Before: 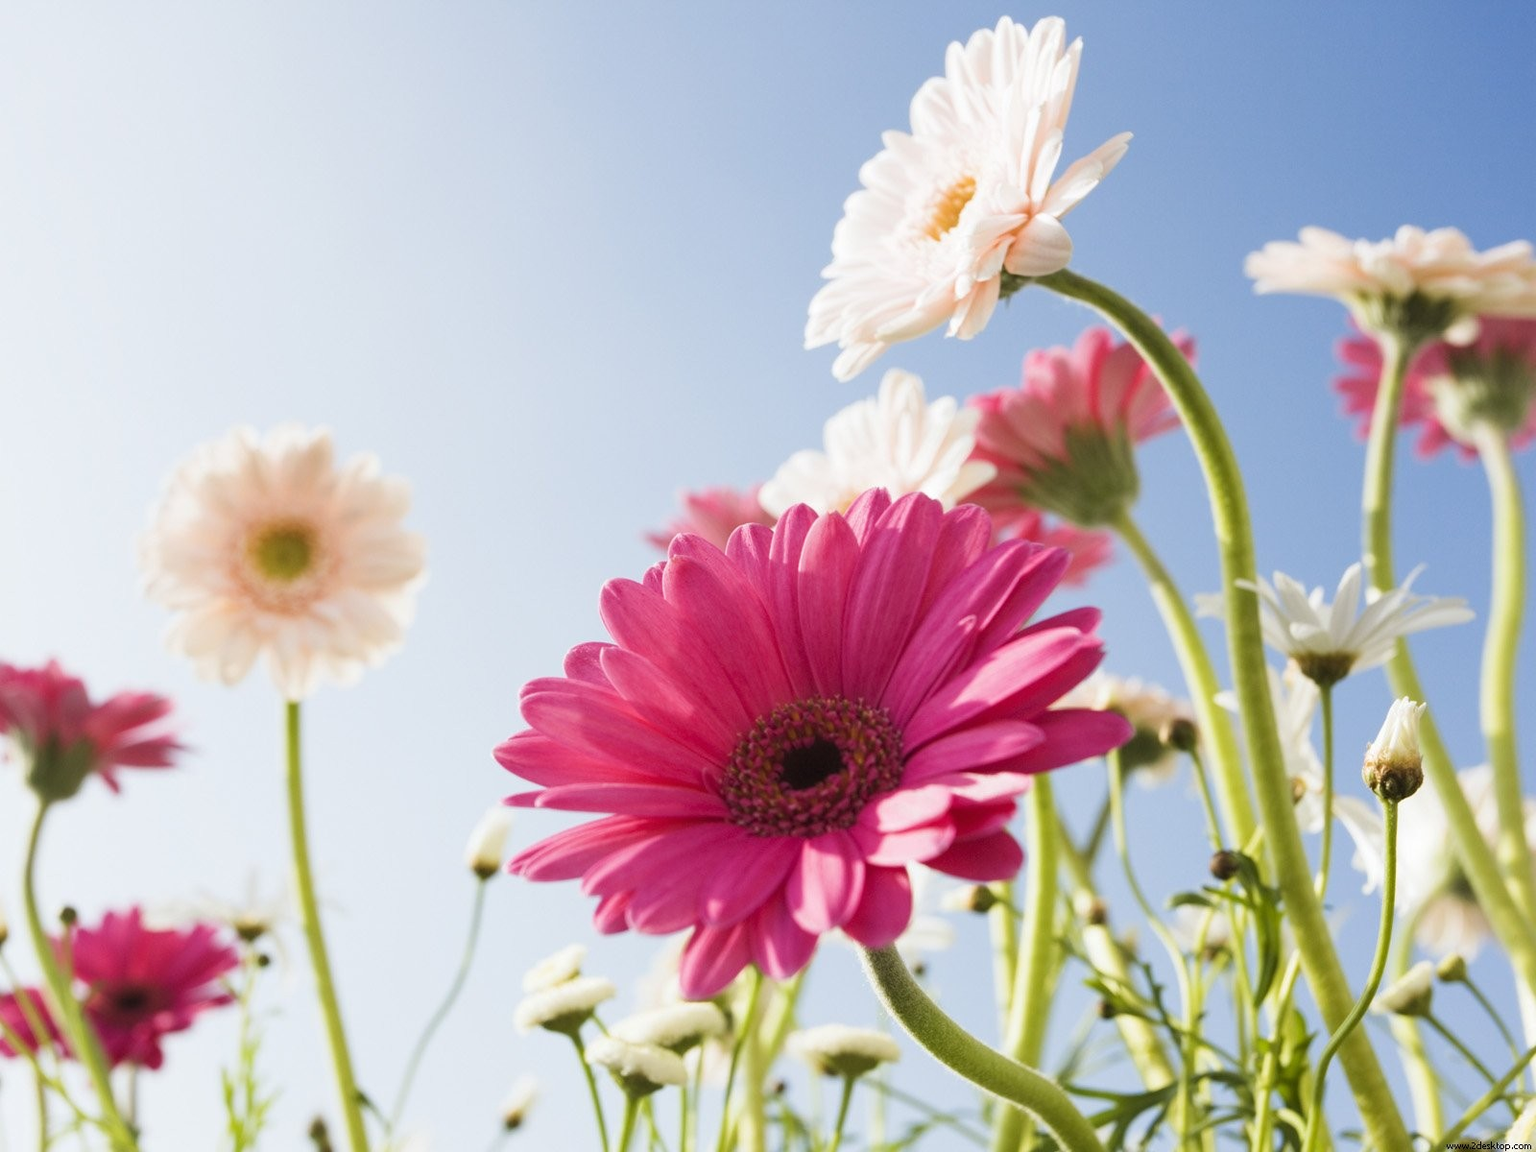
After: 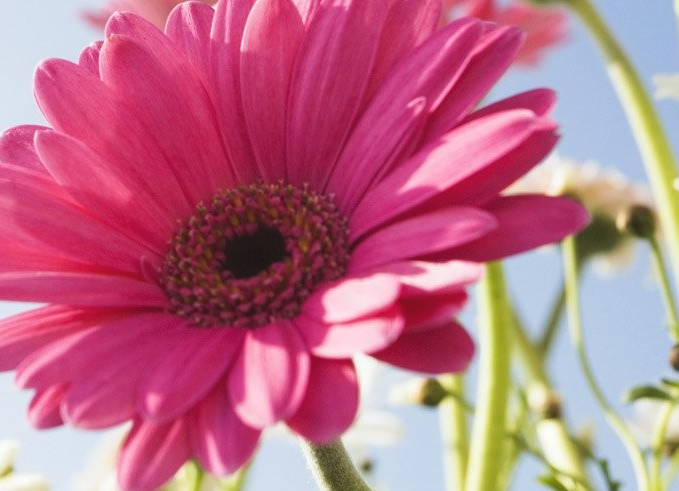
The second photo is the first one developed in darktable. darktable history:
exposure: black level correction -0.004, exposure 0.053 EV, compensate exposure bias true, compensate highlight preservation false
crop: left 36.955%, top 45.334%, right 20.557%, bottom 13.73%
